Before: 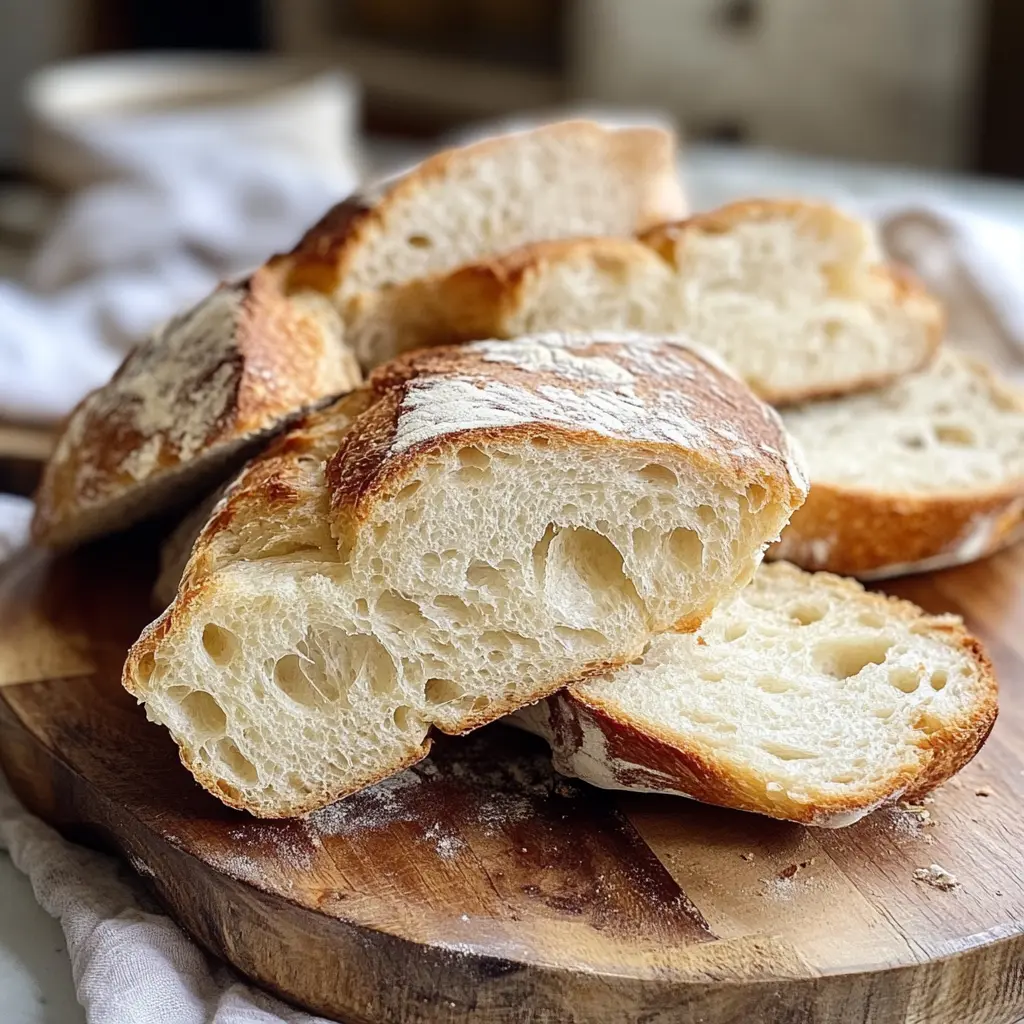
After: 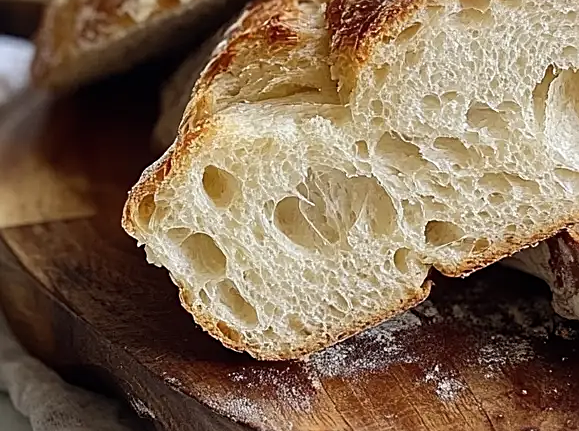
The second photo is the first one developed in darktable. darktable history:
sharpen: amount 0.49
crop: top 44.764%, right 43.399%, bottom 13.092%
tone equalizer: edges refinement/feathering 500, mask exposure compensation -1.57 EV, preserve details no
